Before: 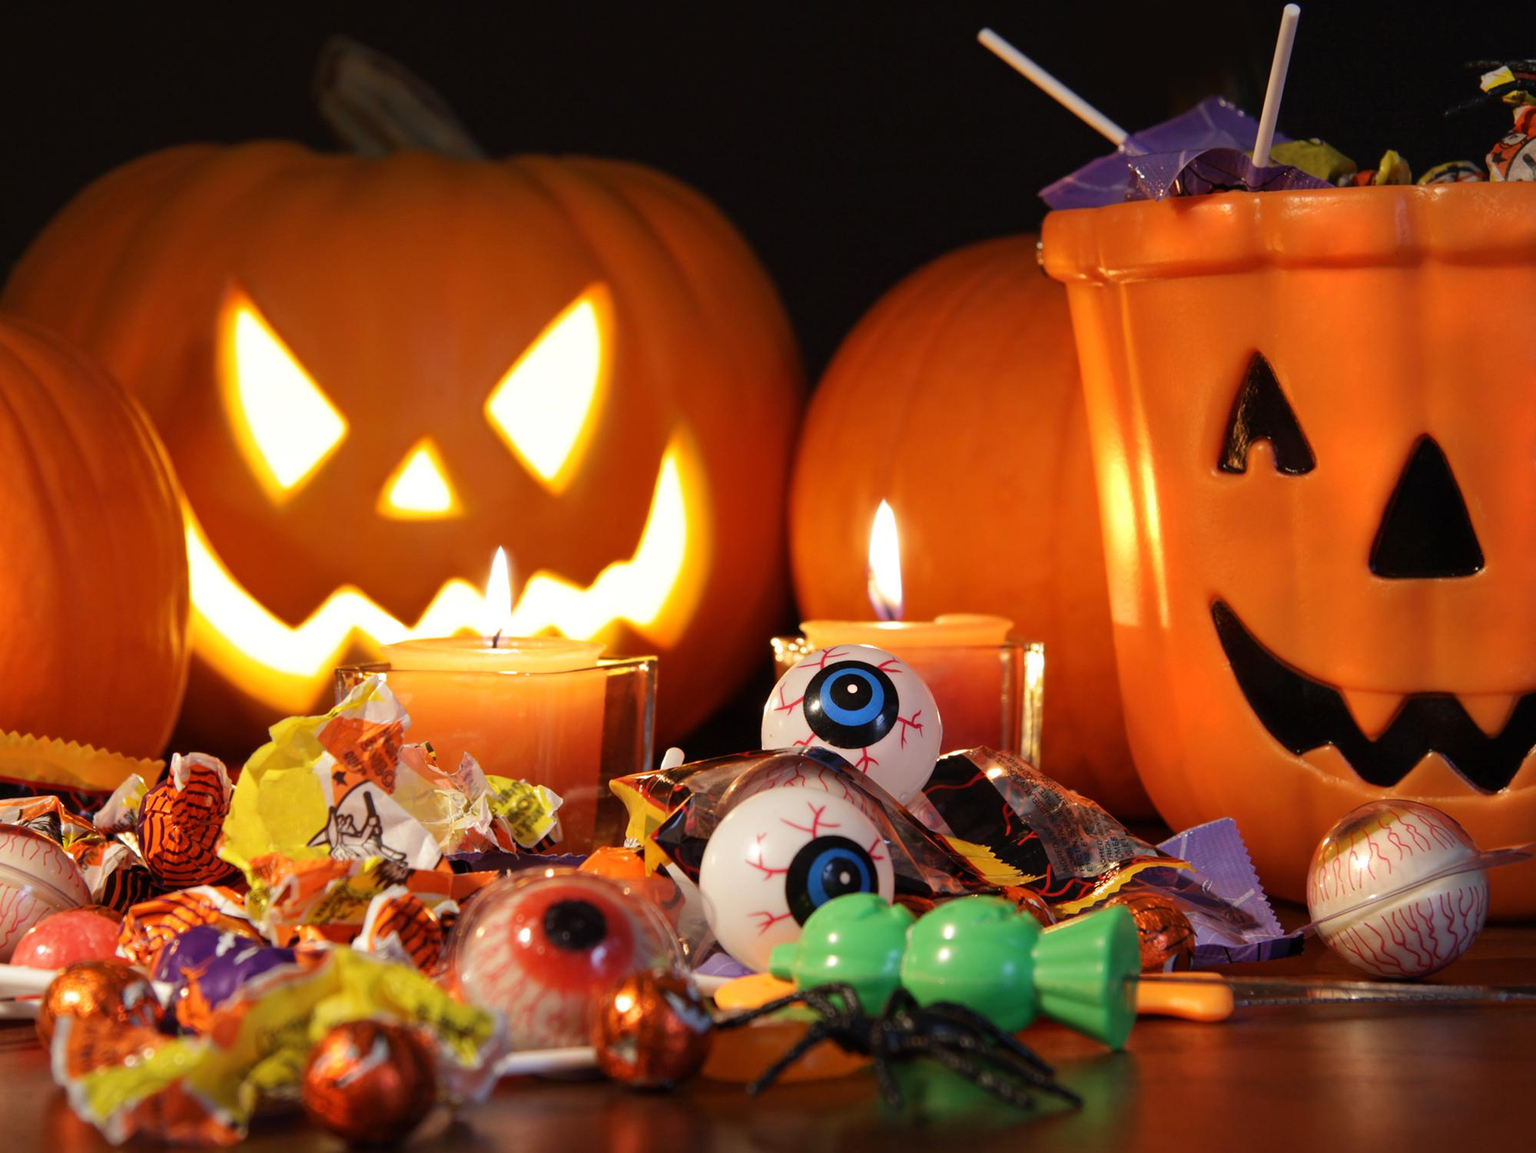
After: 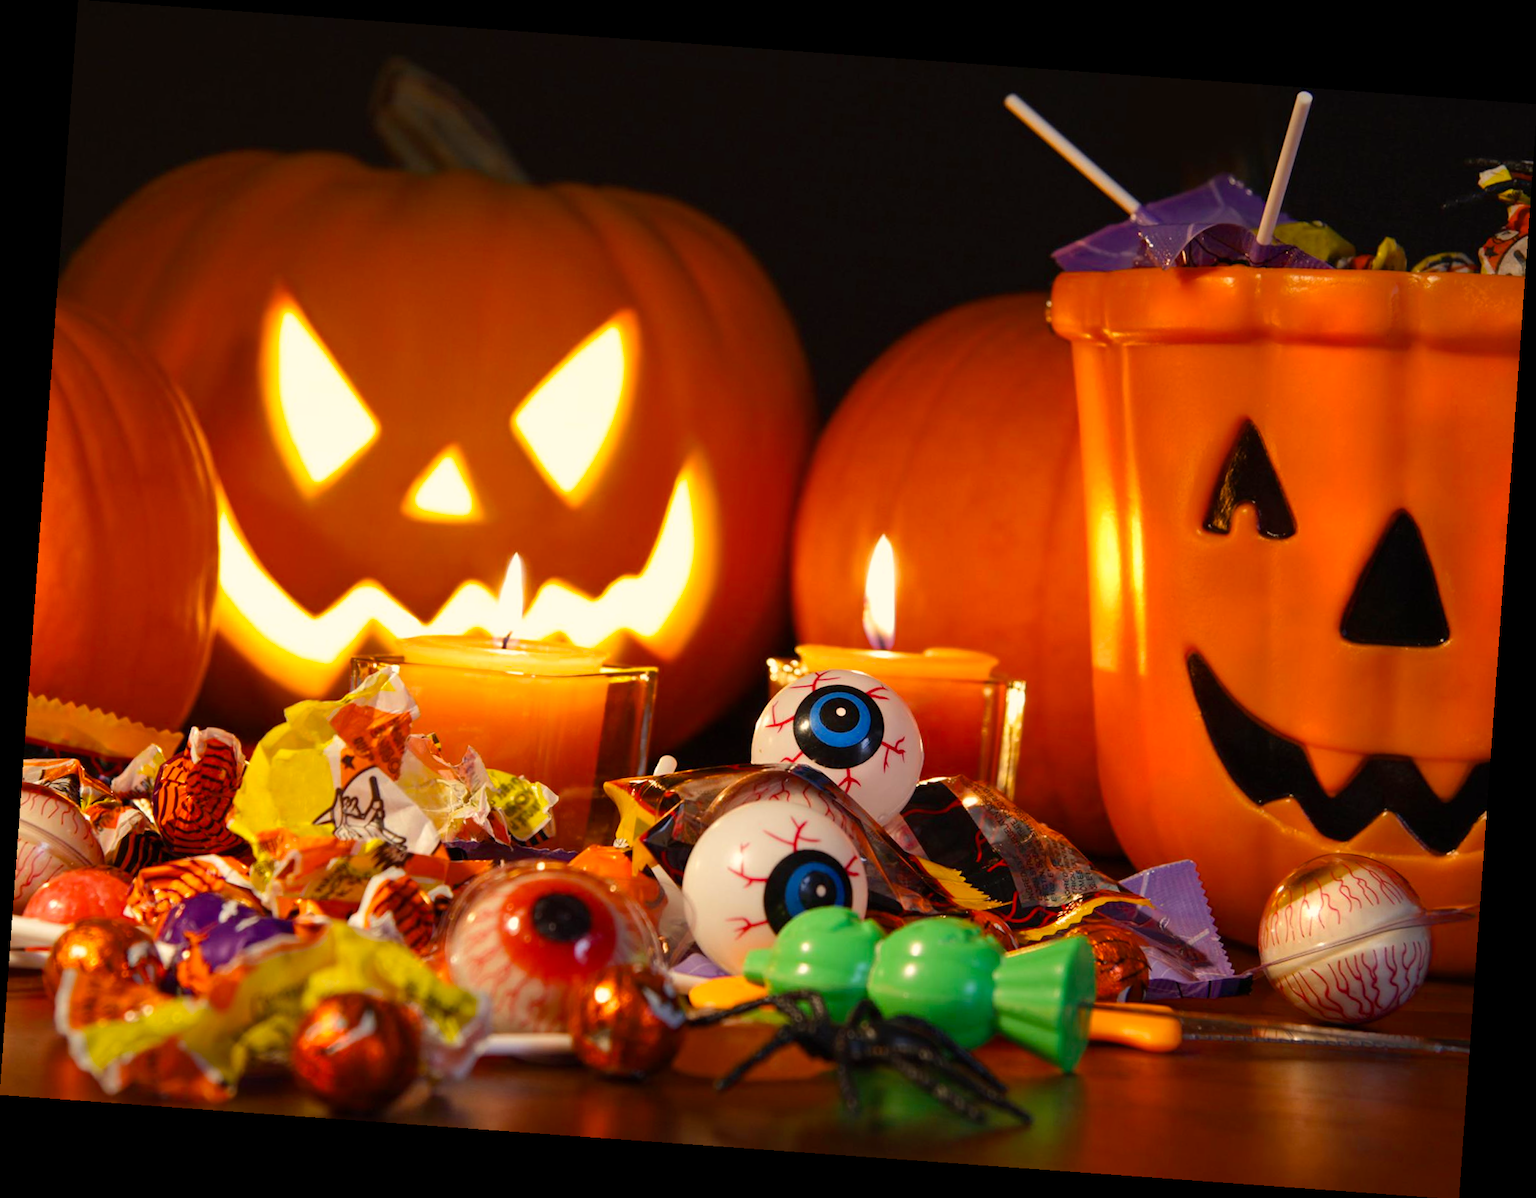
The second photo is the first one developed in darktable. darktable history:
white balance: red 1.045, blue 0.932
rotate and perspective: rotation 4.1°, automatic cropping off
color balance rgb: linear chroma grading › shadows -8%, linear chroma grading › global chroma 10%, perceptual saturation grading › global saturation 2%, perceptual saturation grading › highlights -2%, perceptual saturation grading › mid-tones 4%, perceptual saturation grading › shadows 8%, perceptual brilliance grading › global brilliance 2%, perceptual brilliance grading › highlights -4%, global vibrance 16%, saturation formula JzAzBz (2021)
